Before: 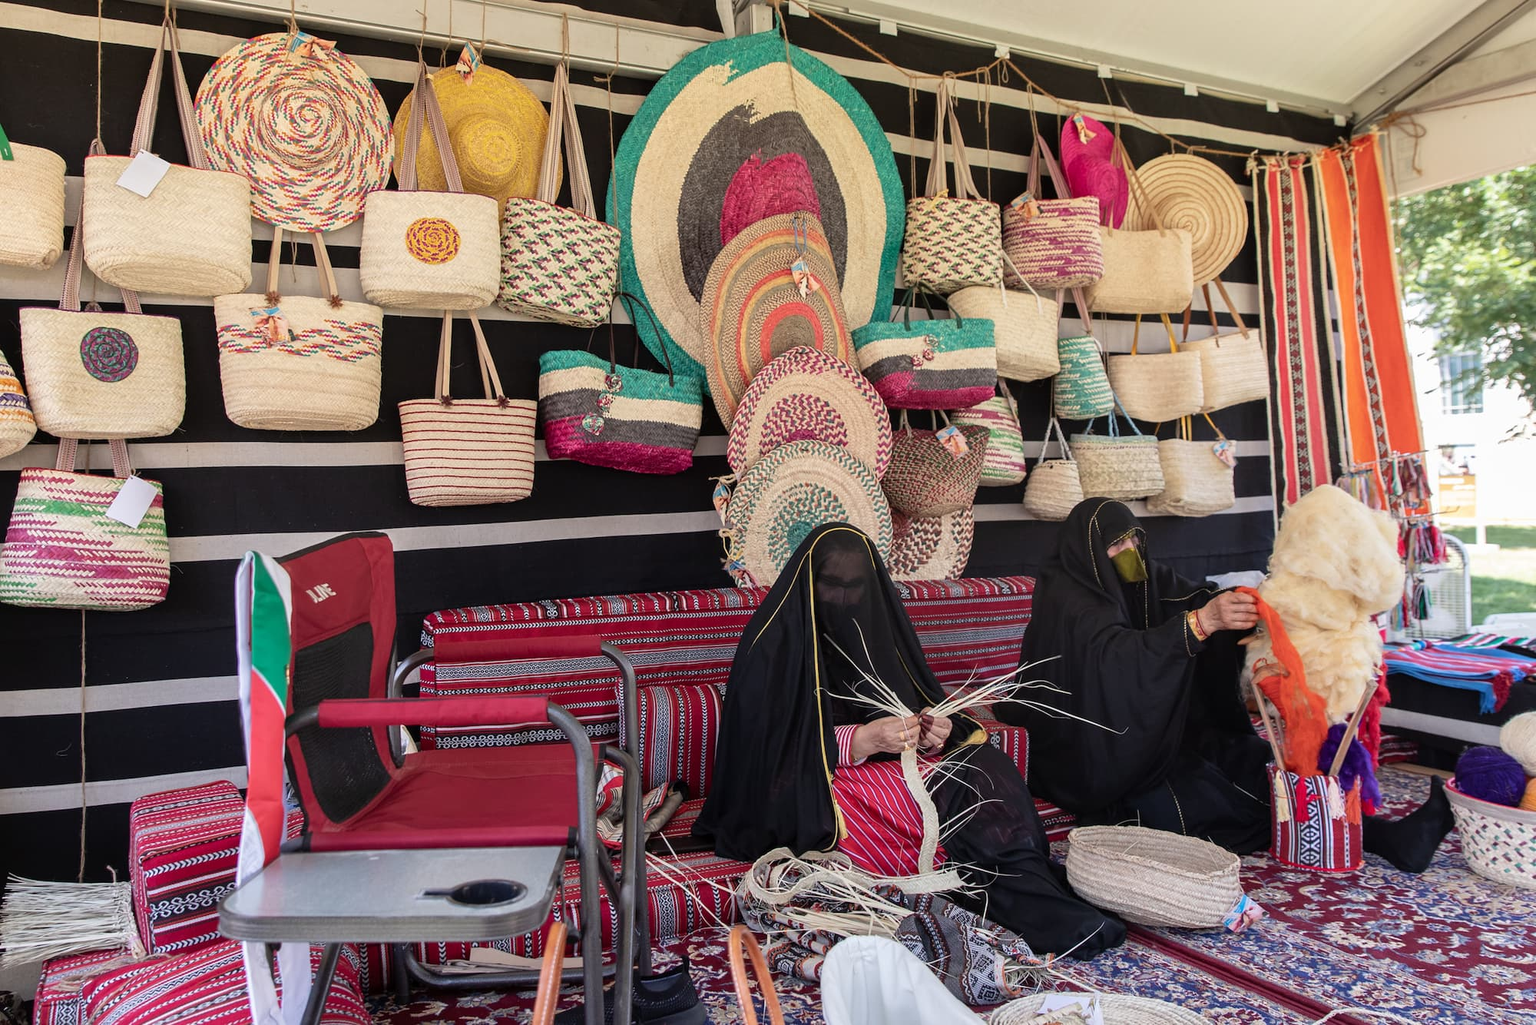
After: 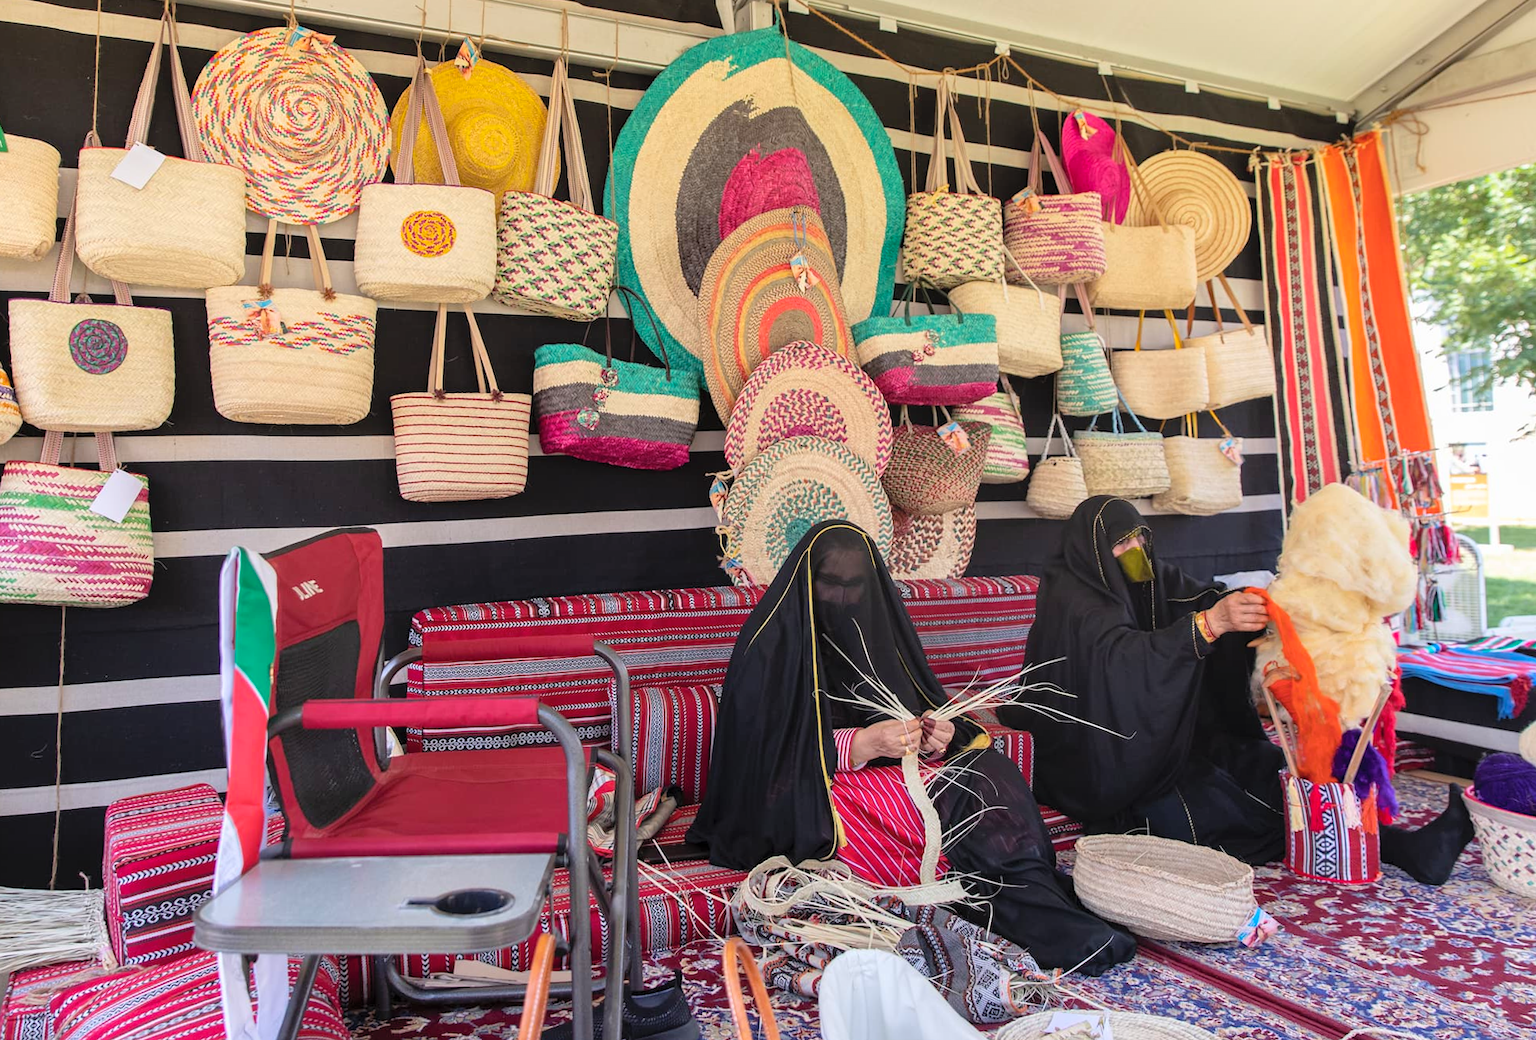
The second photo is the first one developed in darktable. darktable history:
rotate and perspective: rotation 0.226°, lens shift (vertical) -0.042, crop left 0.023, crop right 0.982, crop top 0.006, crop bottom 0.994
color balance rgb: perceptual saturation grading › global saturation 20%, global vibrance 20%
contrast brightness saturation: brightness 0.13
